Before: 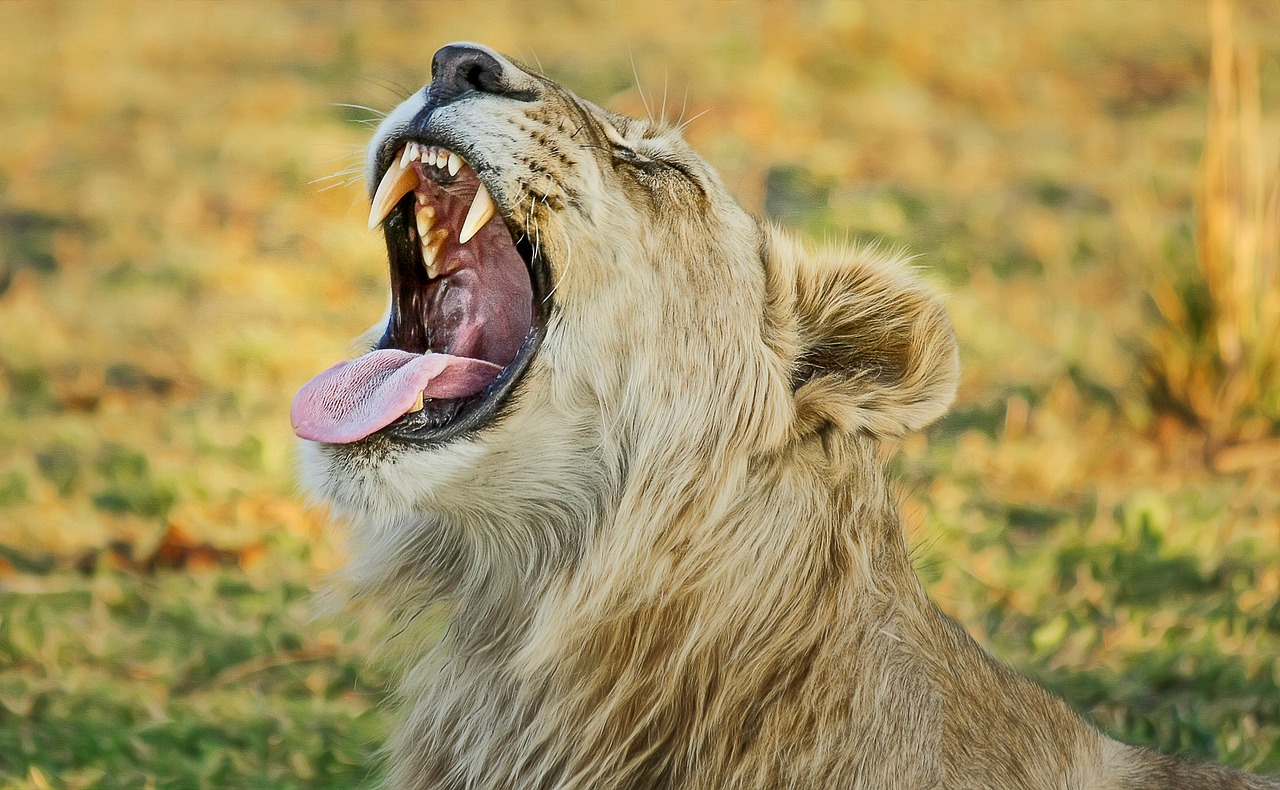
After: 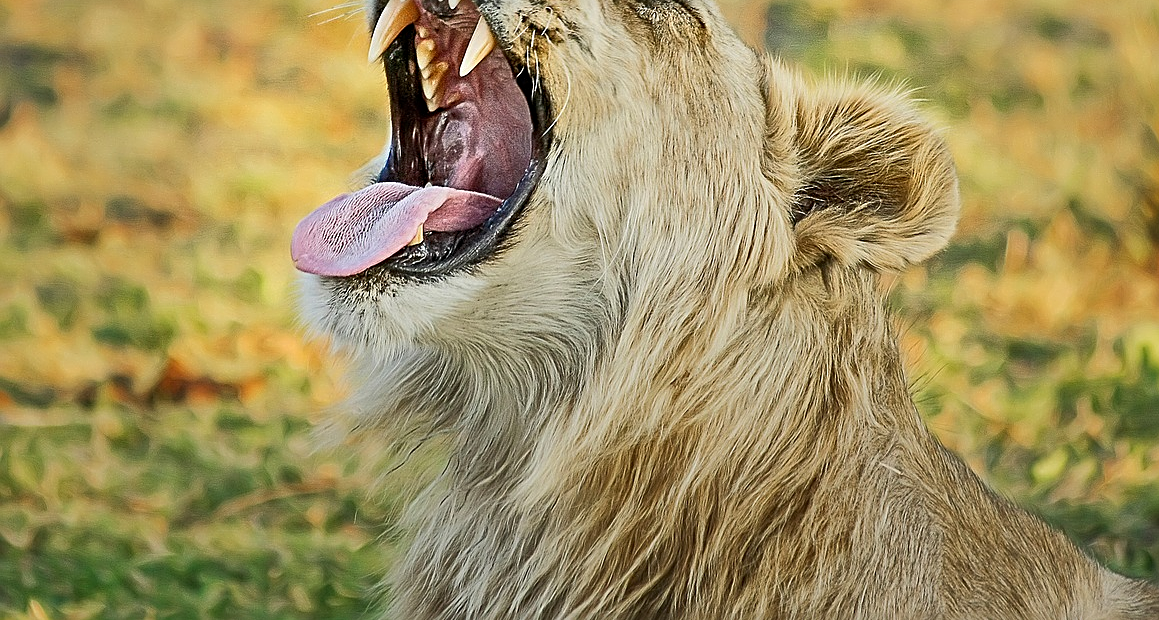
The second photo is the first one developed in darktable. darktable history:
crop: top 21.248%, right 9.377%, bottom 0.222%
sharpen: radius 2.534, amount 0.618
